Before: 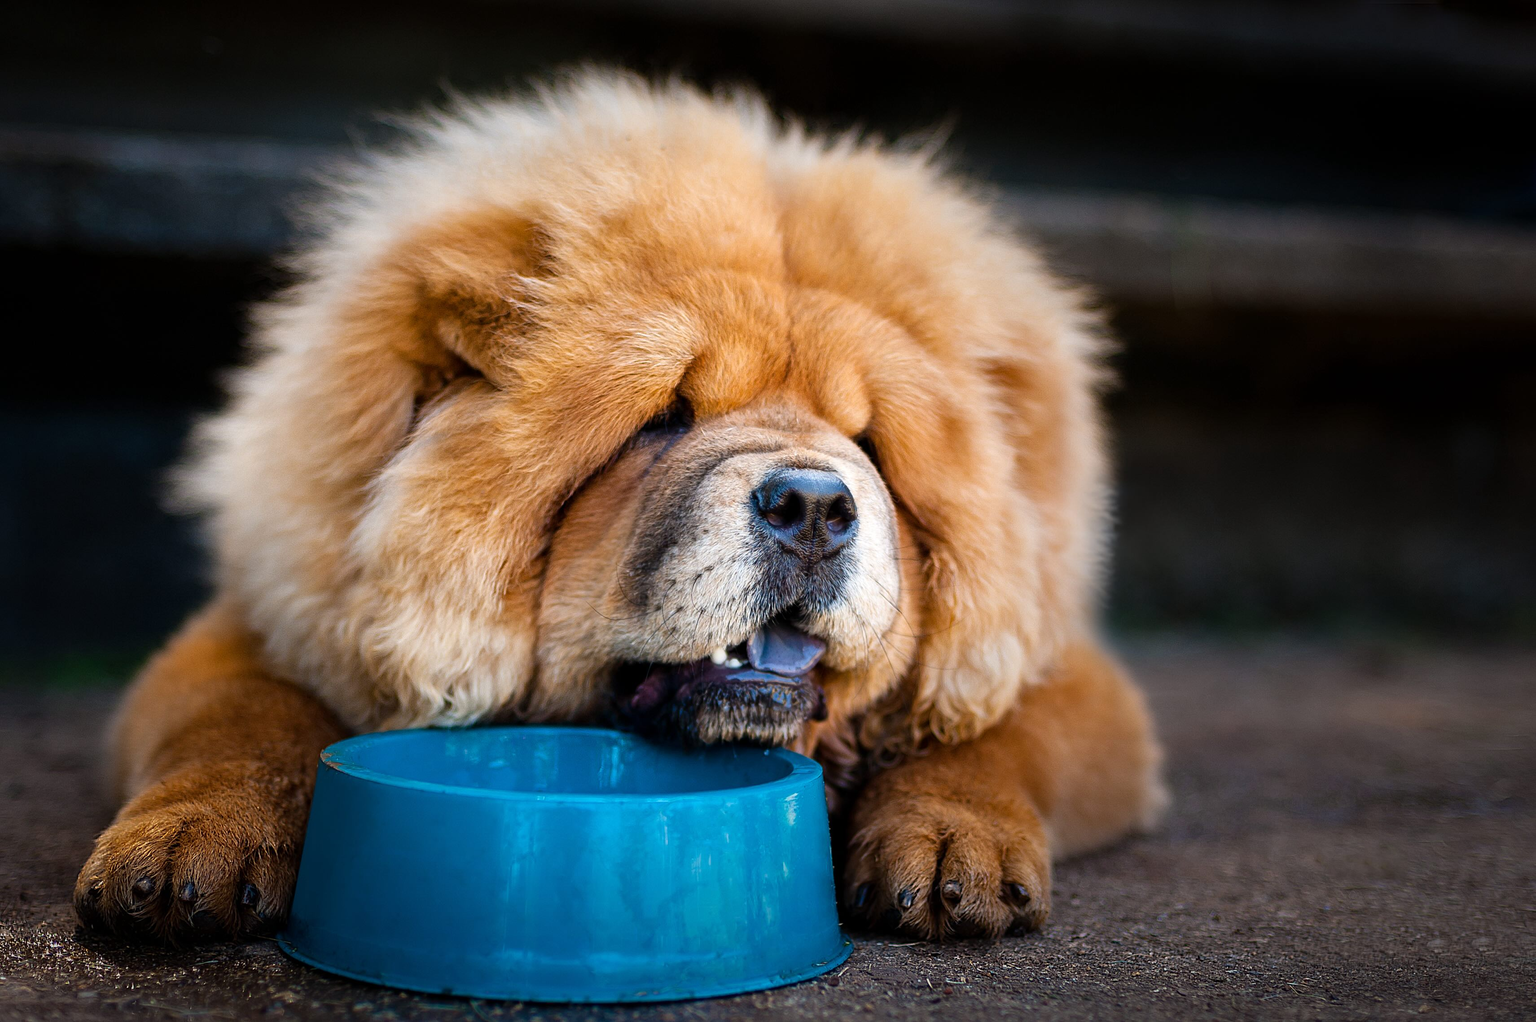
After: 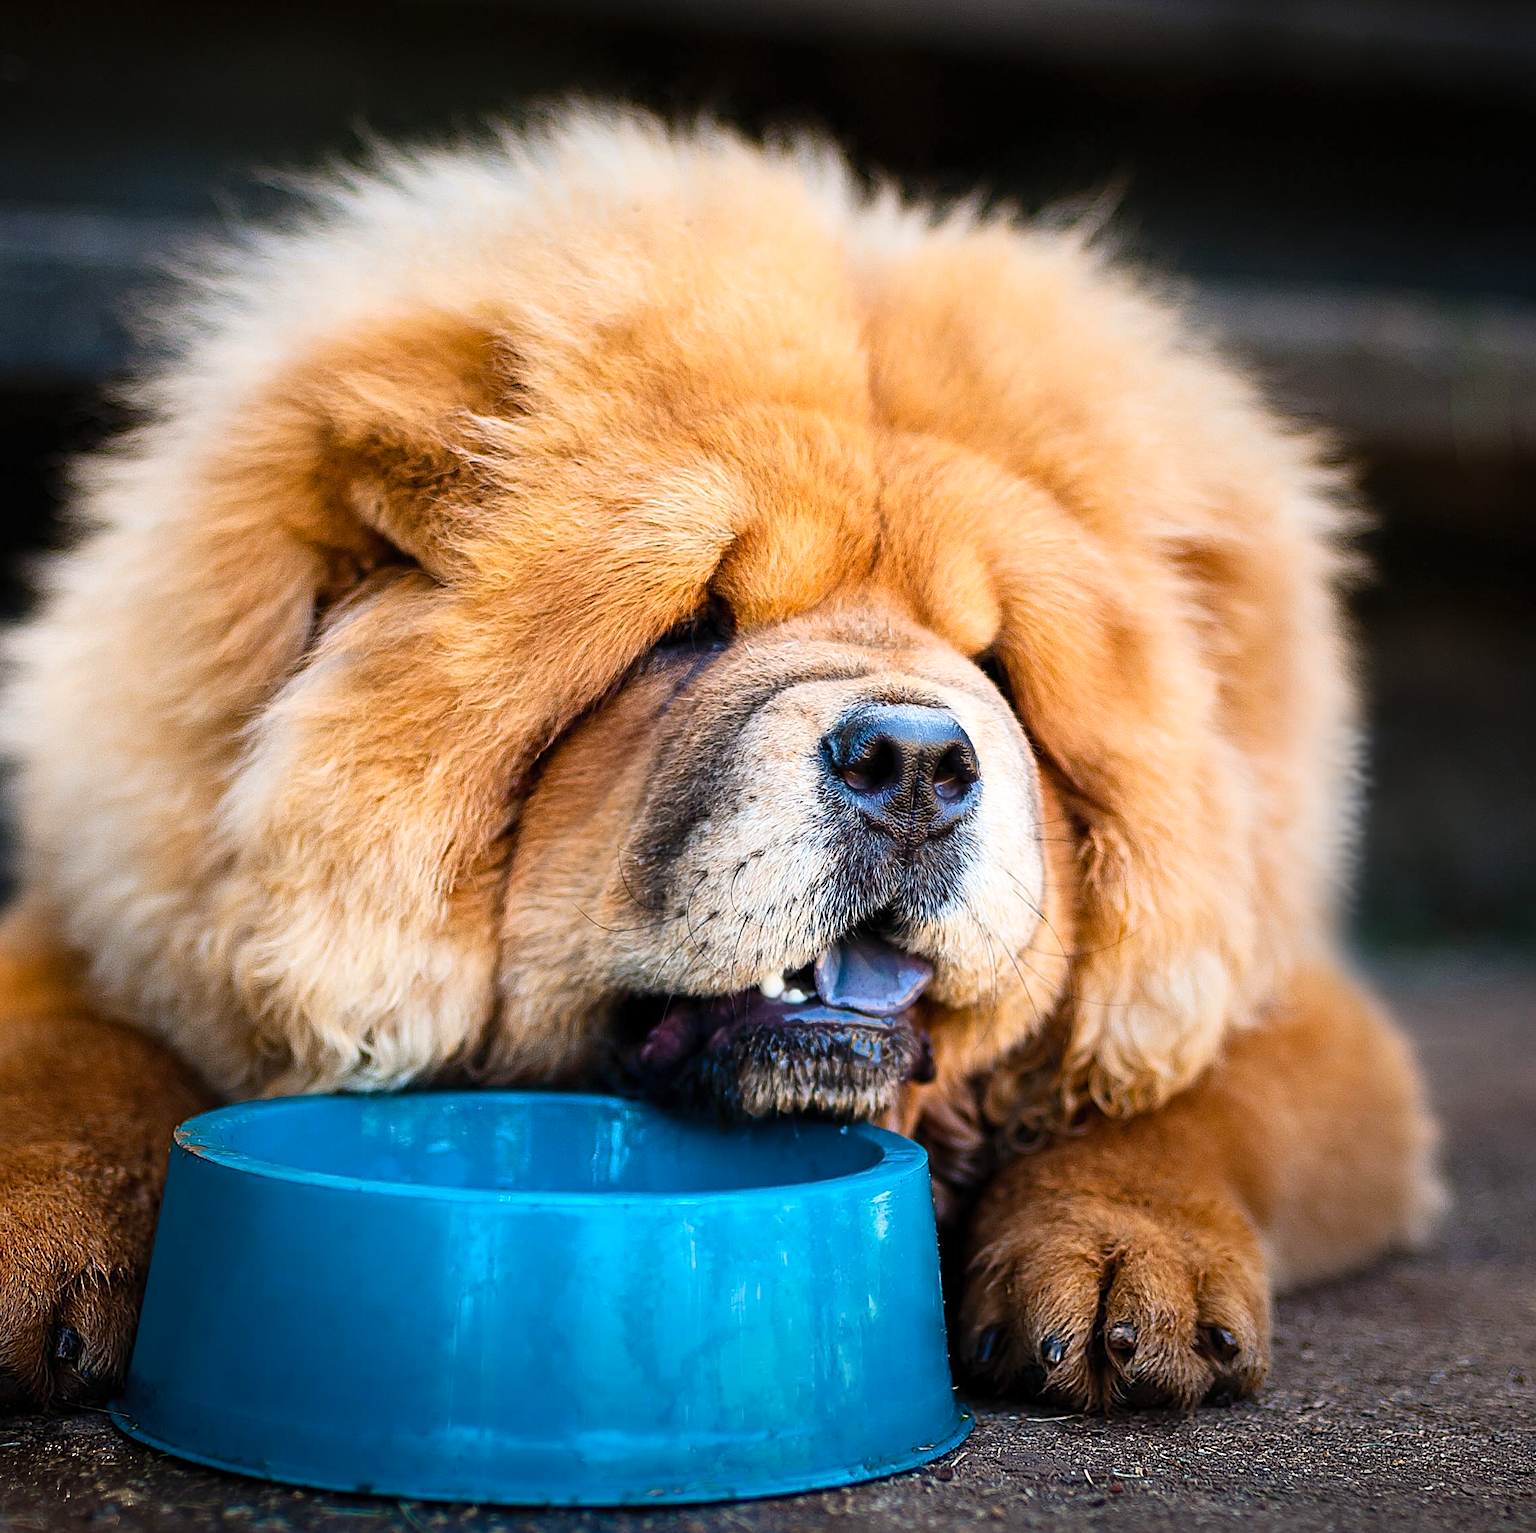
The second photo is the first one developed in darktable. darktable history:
sharpen: on, module defaults
crop and rotate: left 13.346%, right 20.04%
contrast brightness saturation: contrast 0.203, brightness 0.15, saturation 0.141
